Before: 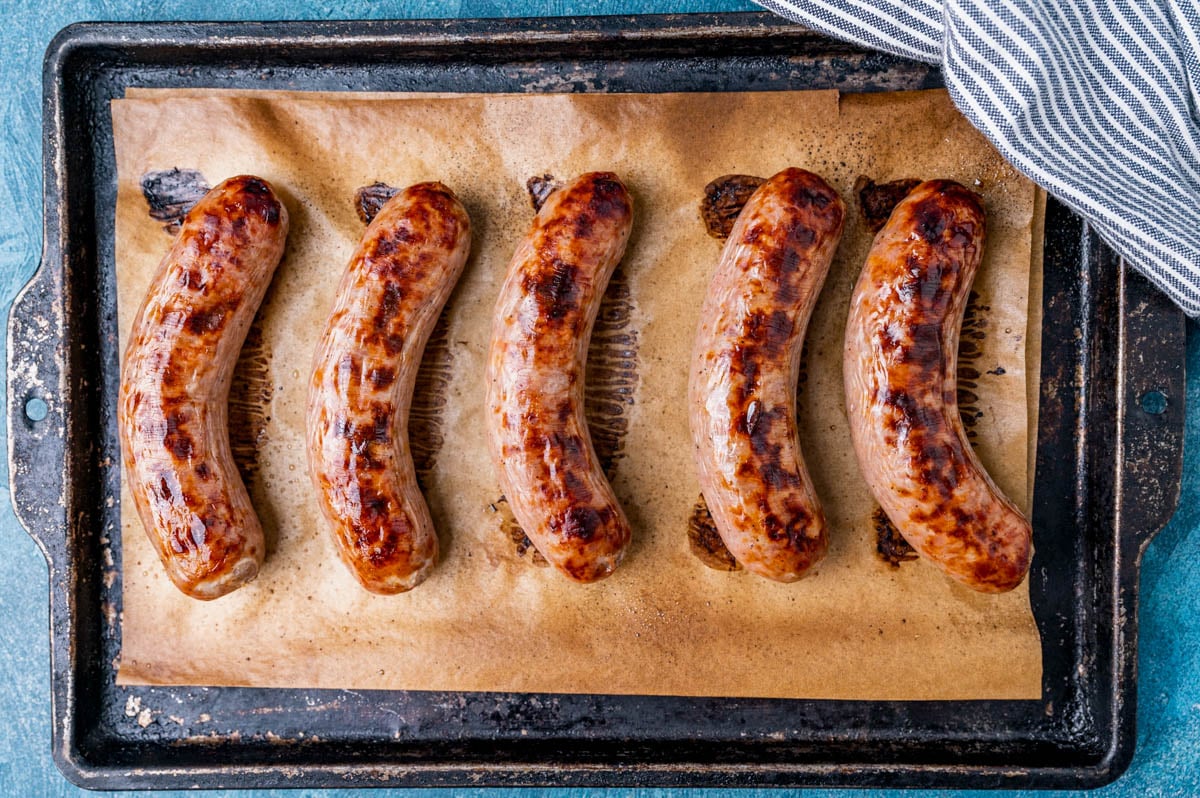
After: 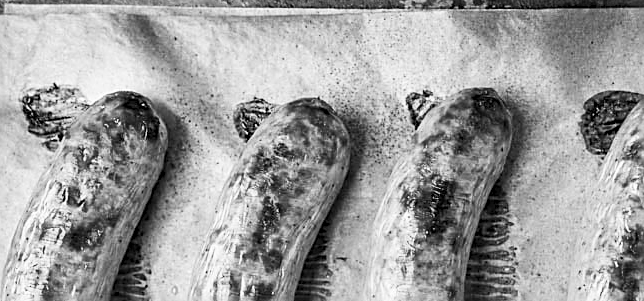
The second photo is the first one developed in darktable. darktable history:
contrast brightness saturation: contrast 0.197, brightness 0.163, saturation 0.226
color correction: highlights a* -7.53, highlights b* 1.04, shadows a* -3.25, saturation 1.4
color zones: curves: ch1 [(0, -0.394) (0.143, -0.394) (0.286, -0.394) (0.429, -0.392) (0.571, -0.391) (0.714, -0.391) (0.857, -0.391) (1, -0.394)]
crop: left 10.142%, top 10.55%, right 36.15%, bottom 51.719%
sharpen: amount 0.749
